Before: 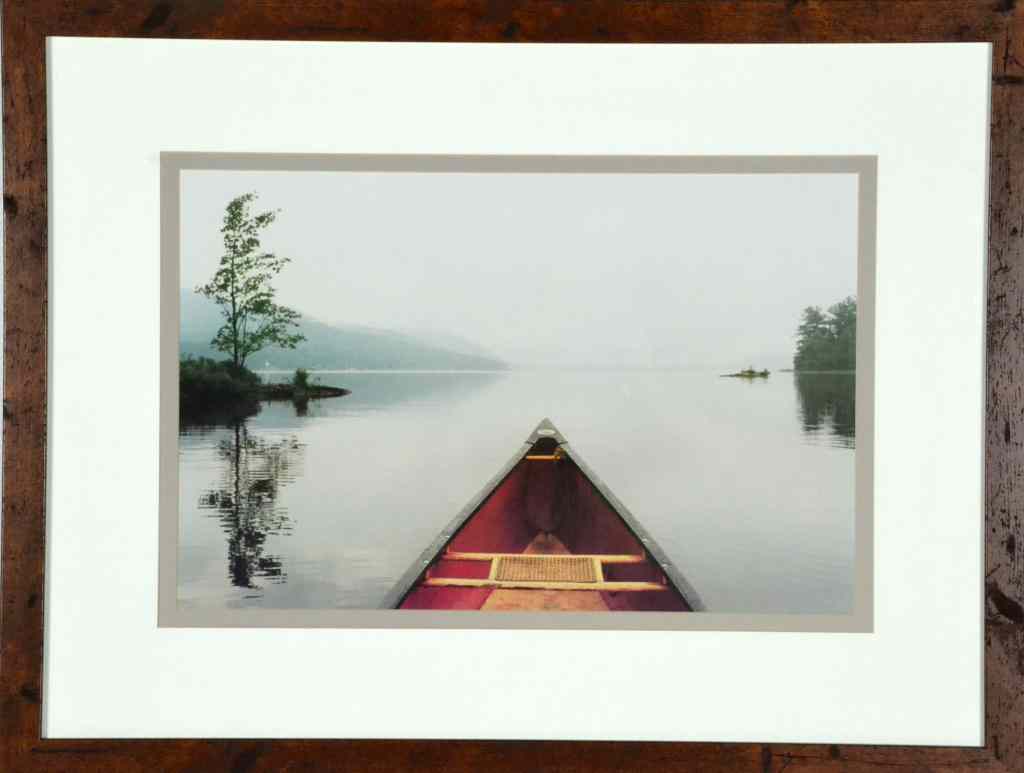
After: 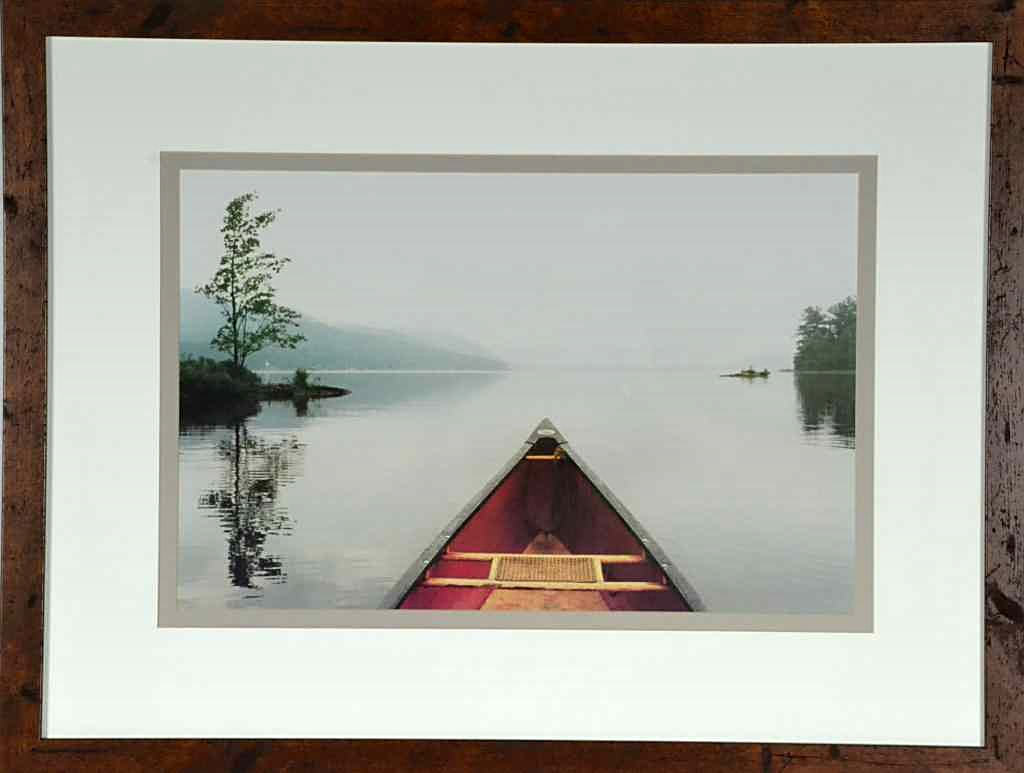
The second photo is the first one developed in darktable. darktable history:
exposure: compensate highlight preservation false
sharpen: on, module defaults
graduated density: on, module defaults
